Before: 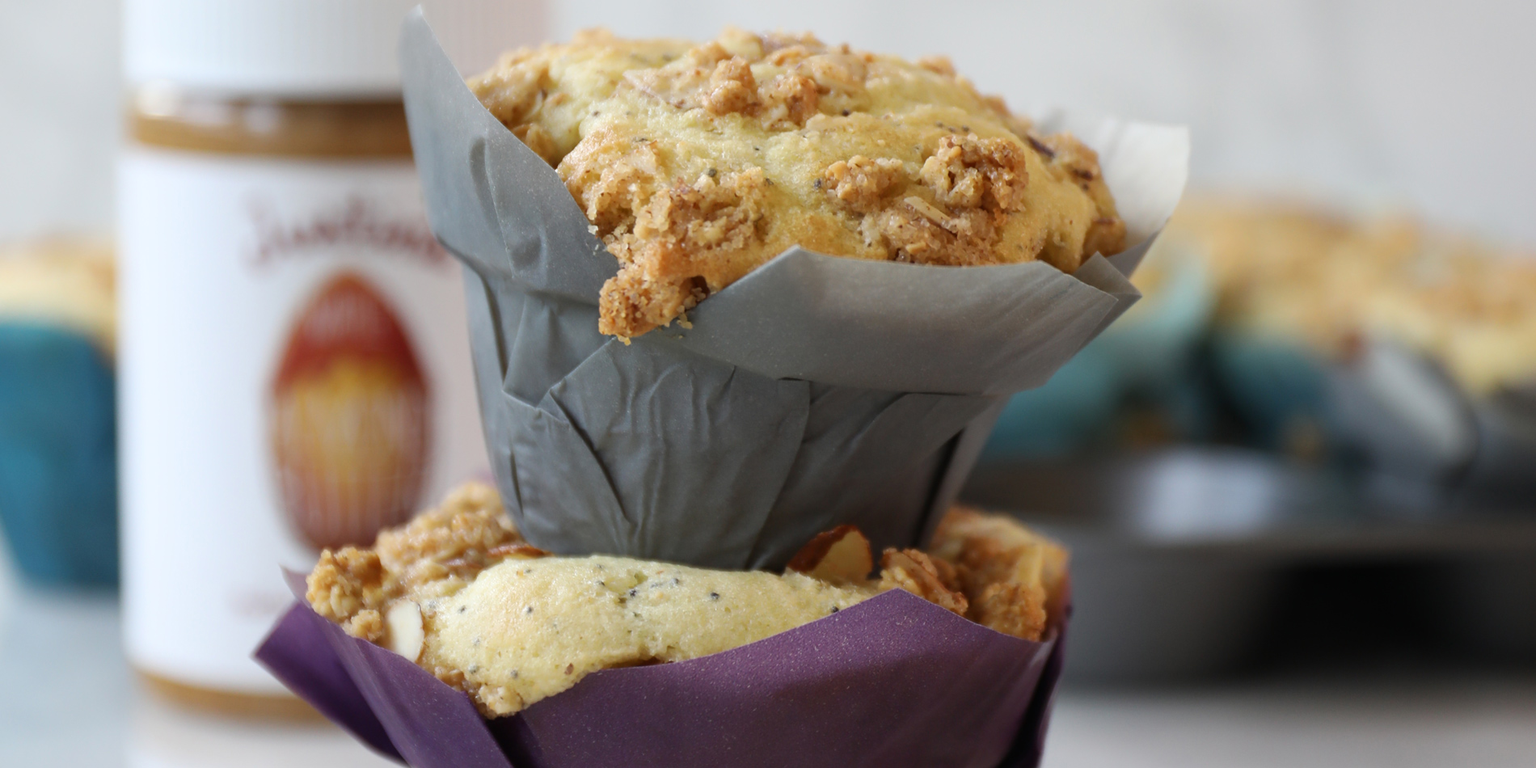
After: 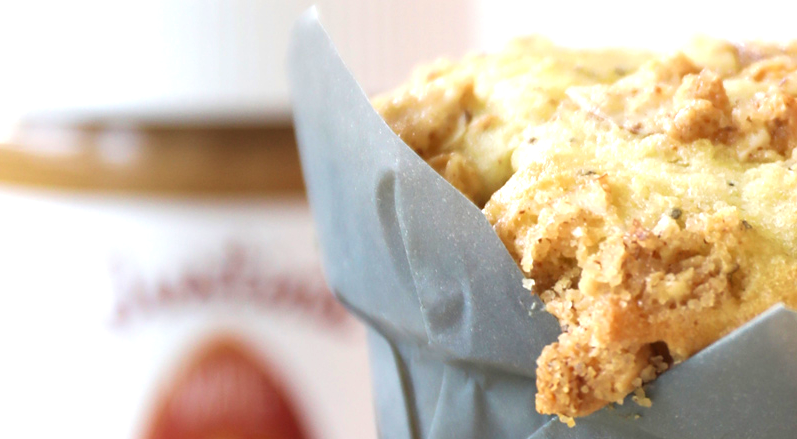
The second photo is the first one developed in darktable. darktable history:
exposure: black level correction 0, exposure 0.7 EV, compensate exposure bias true, compensate highlight preservation false
crop and rotate: left 10.817%, top 0.062%, right 47.194%, bottom 53.626%
velvia: on, module defaults
